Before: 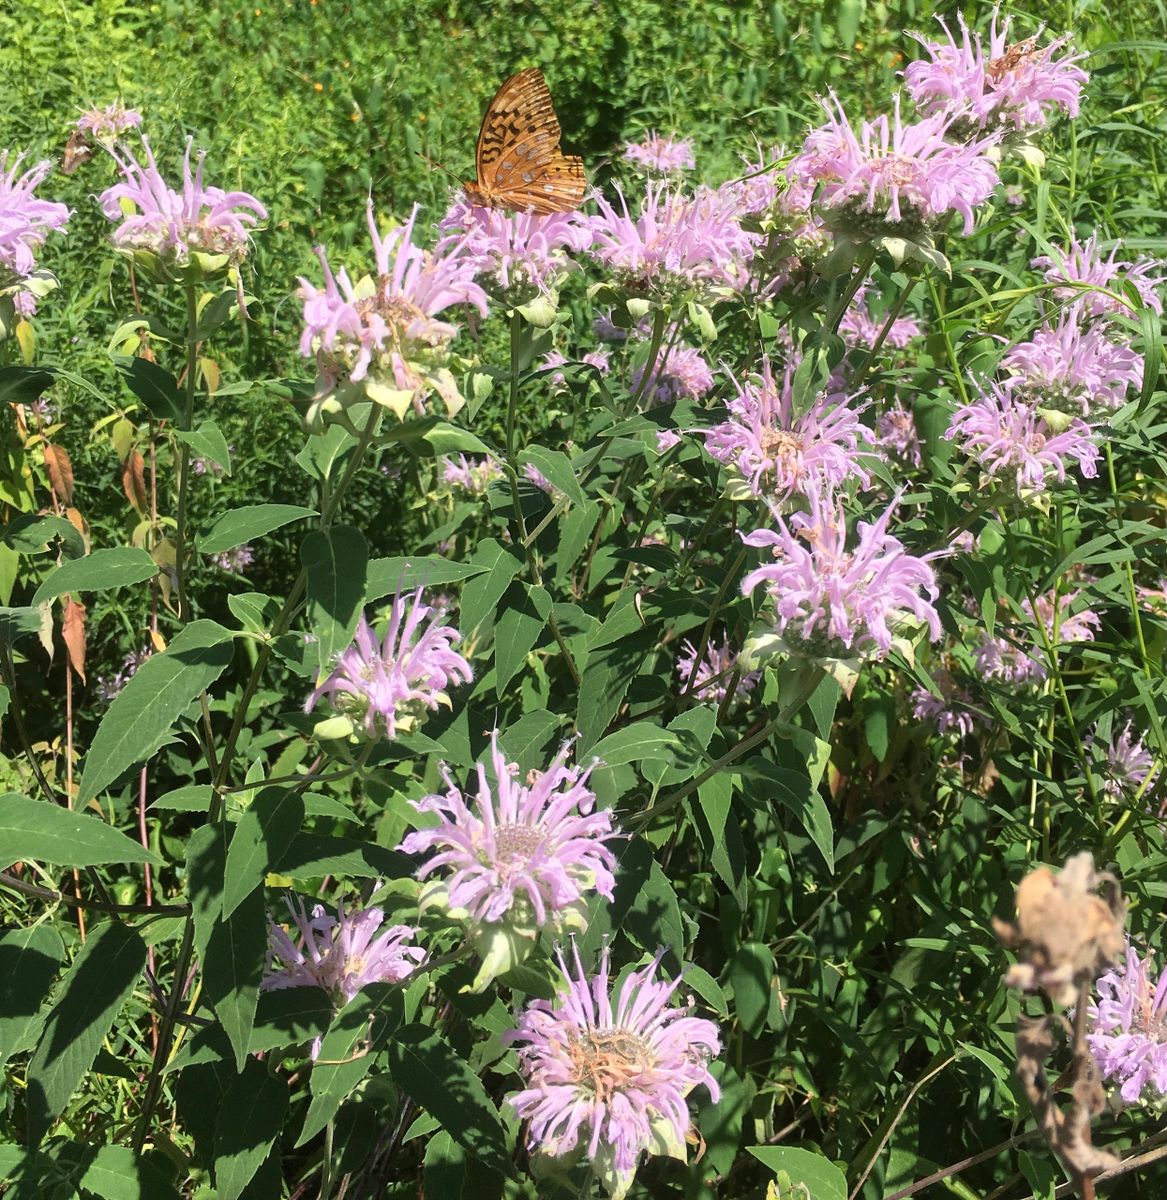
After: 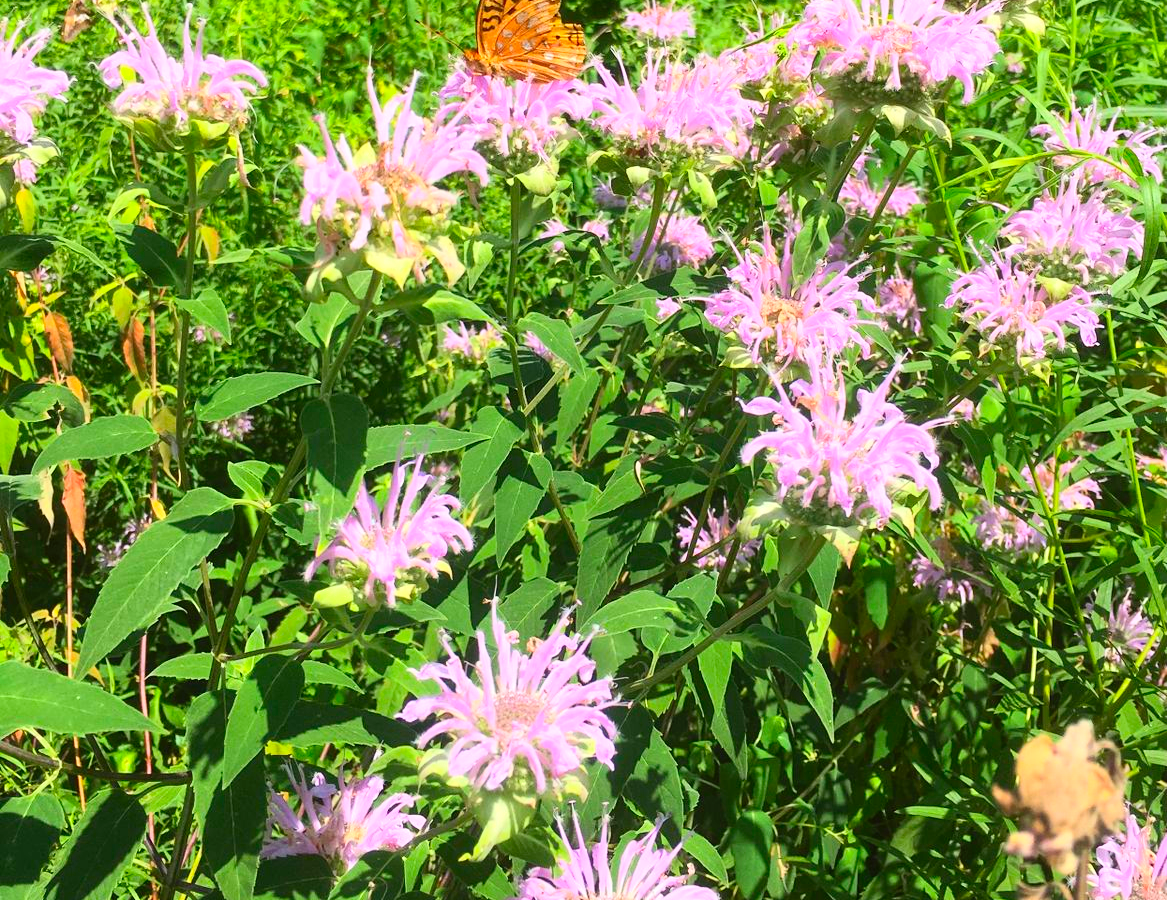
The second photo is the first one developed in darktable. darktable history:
crop: top 11.038%, bottom 13.962%
contrast brightness saturation: contrast 0.2, brightness 0.2, saturation 0.8
